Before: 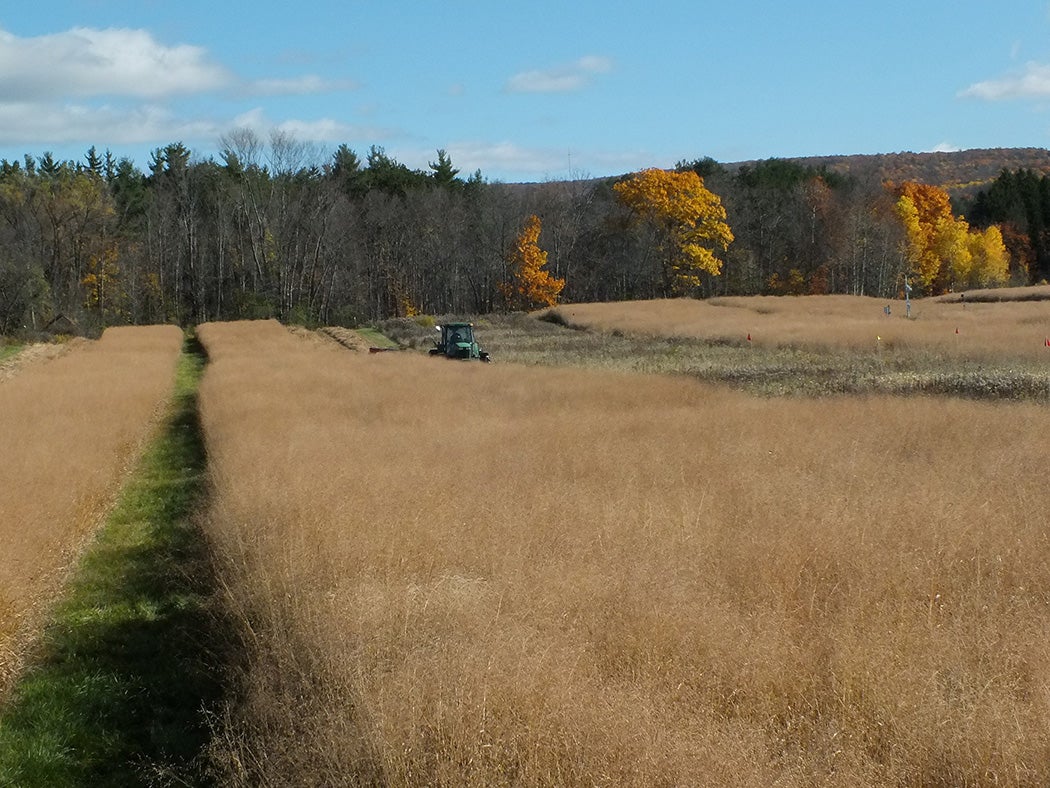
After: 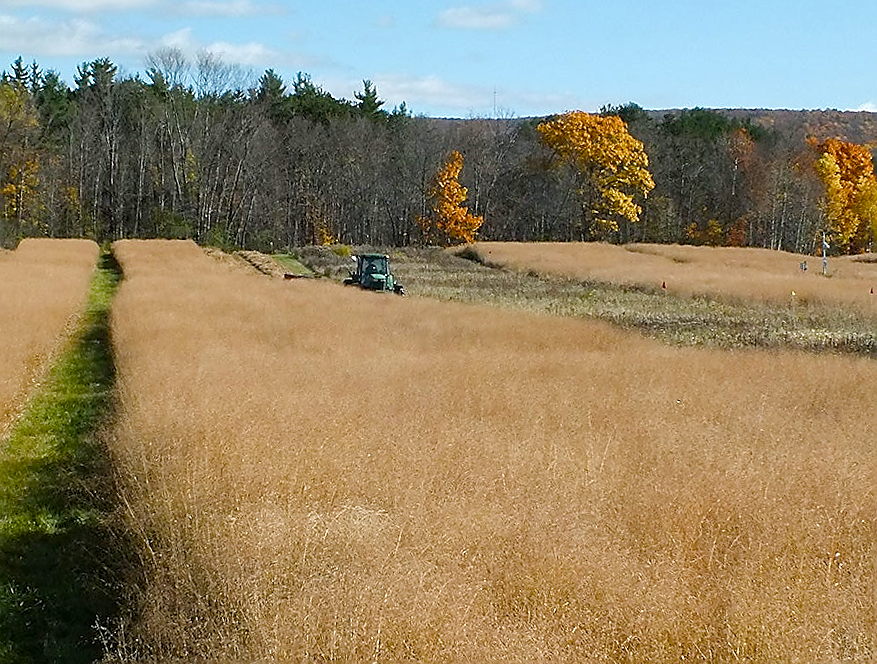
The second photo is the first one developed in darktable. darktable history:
sharpen: radius 1.394, amount 1.259, threshold 0.787
crop and rotate: angle -3.3°, left 5.353%, top 5.161%, right 4.756%, bottom 4.236%
color balance rgb: perceptual saturation grading › global saturation 0.747%, perceptual saturation grading › highlights -33.362%, perceptual saturation grading › mid-tones 14.931%, perceptual saturation grading › shadows 47.852%, perceptual brilliance grading › global brilliance 10.238%, perceptual brilliance grading › shadows 14.921%
